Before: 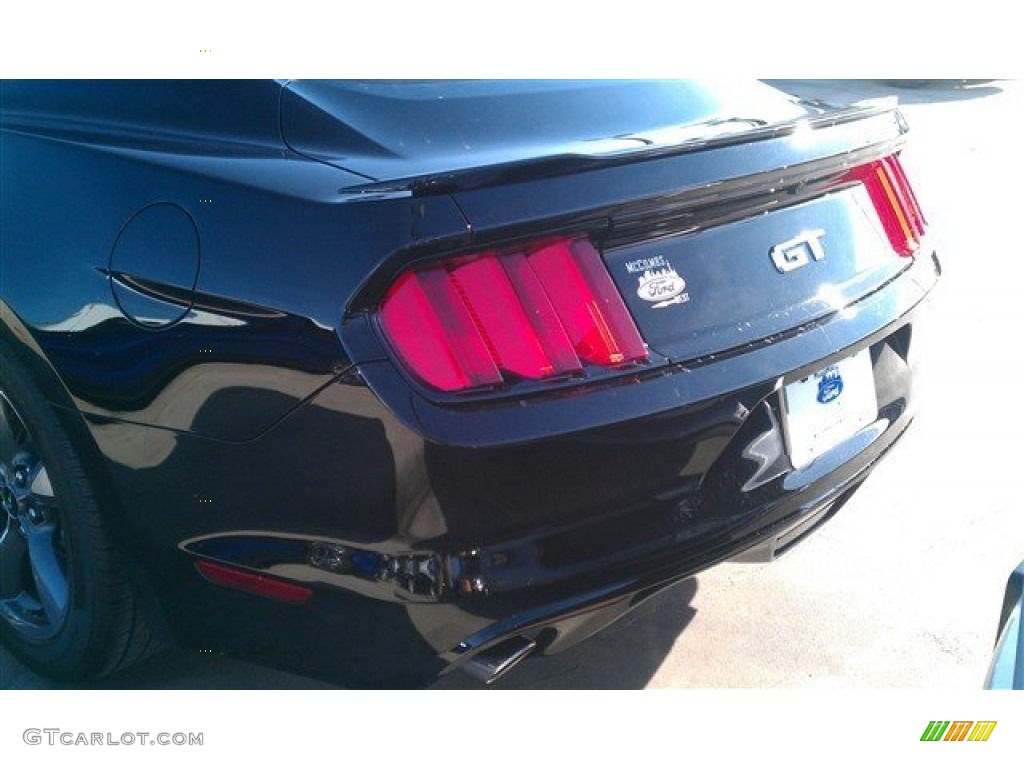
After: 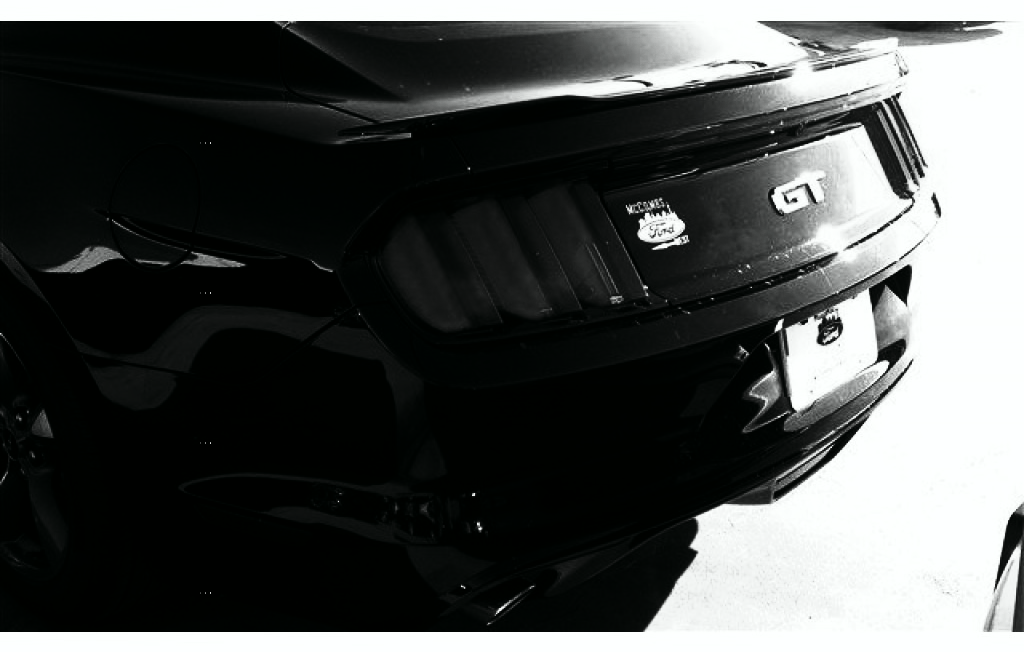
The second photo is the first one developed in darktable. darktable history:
contrast brightness saturation: contrast 0.018, brightness -0.993, saturation -0.997
exposure: black level correction 0.001, exposure 0.143 EV, compensate exposure bias true, compensate highlight preservation false
crop: top 7.586%, bottom 7.453%
tone curve: curves: ch0 [(0, 0) (0.131, 0.094) (0.326, 0.386) (0.481, 0.623) (0.593, 0.764) (0.812, 0.933) (1, 0.974)]; ch1 [(0, 0) (0.366, 0.367) (0.475, 0.453) (0.494, 0.493) (0.504, 0.497) (0.553, 0.584) (1, 1)]; ch2 [(0, 0) (0.333, 0.346) (0.375, 0.375) (0.424, 0.43) (0.476, 0.492) (0.502, 0.503) (0.533, 0.556) (0.566, 0.599) (0.614, 0.653) (1, 1)], color space Lab, independent channels, preserve colors none
